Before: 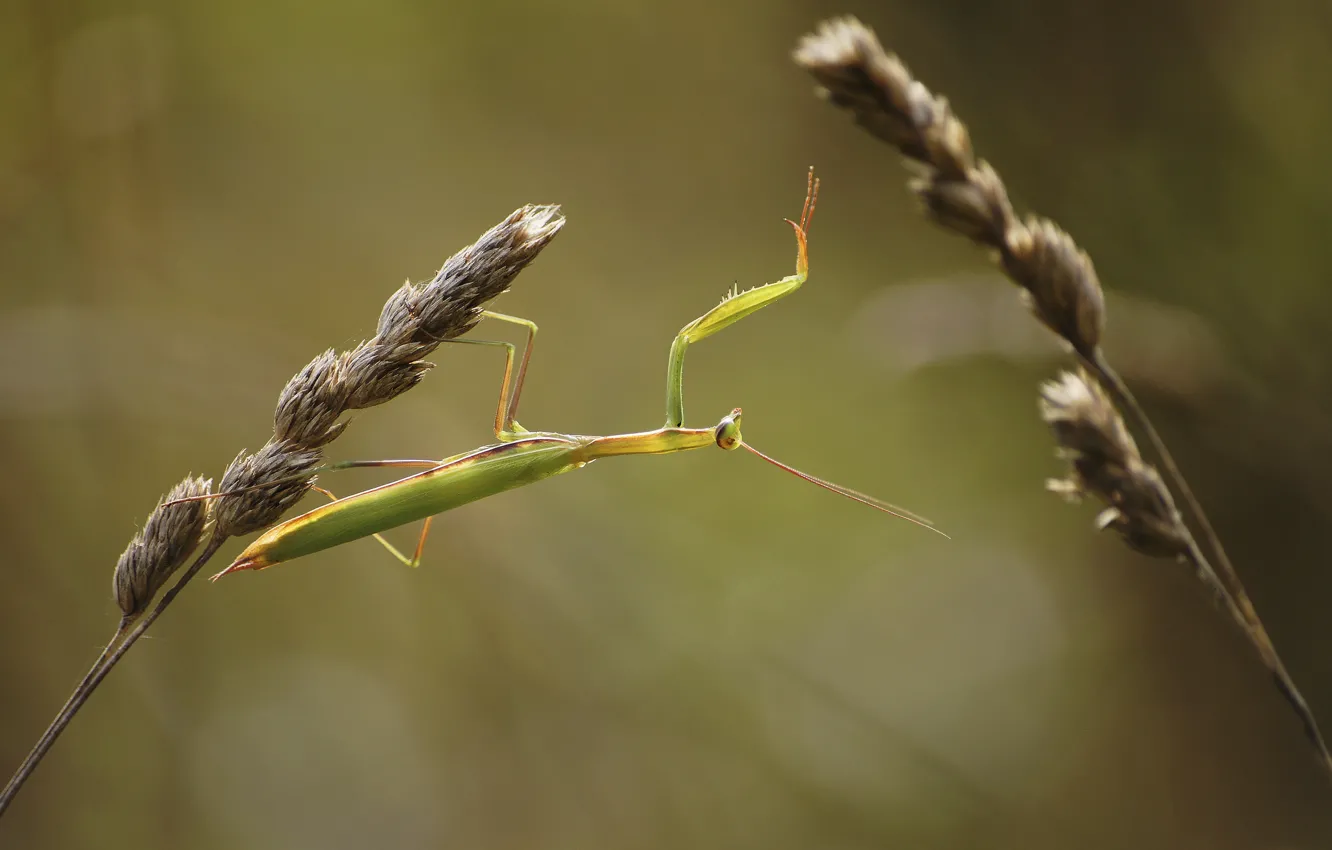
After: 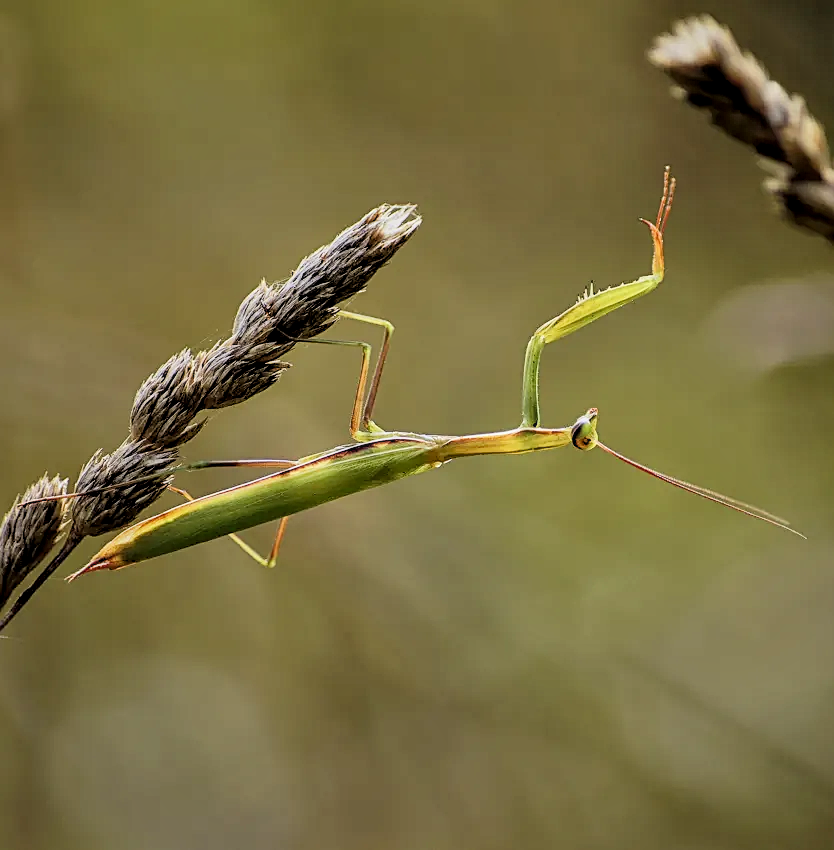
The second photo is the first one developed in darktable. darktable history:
filmic rgb: black relative exposure -7.65 EV, white relative exposure 4.56 EV, threshold 5.94 EV, hardness 3.61, color science v6 (2022), enable highlight reconstruction true
exposure: black level correction 0, exposure 0 EV, compensate highlight preservation false
local contrast: on, module defaults
shadows and highlights: on, module defaults
crop: left 10.862%, right 26.486%
sharpen: on, module defaults
contrast equalizer: y [[0.6 ×6], [0.55 ×6], [0 ×6], [0 ×6], [0 ×6]]
